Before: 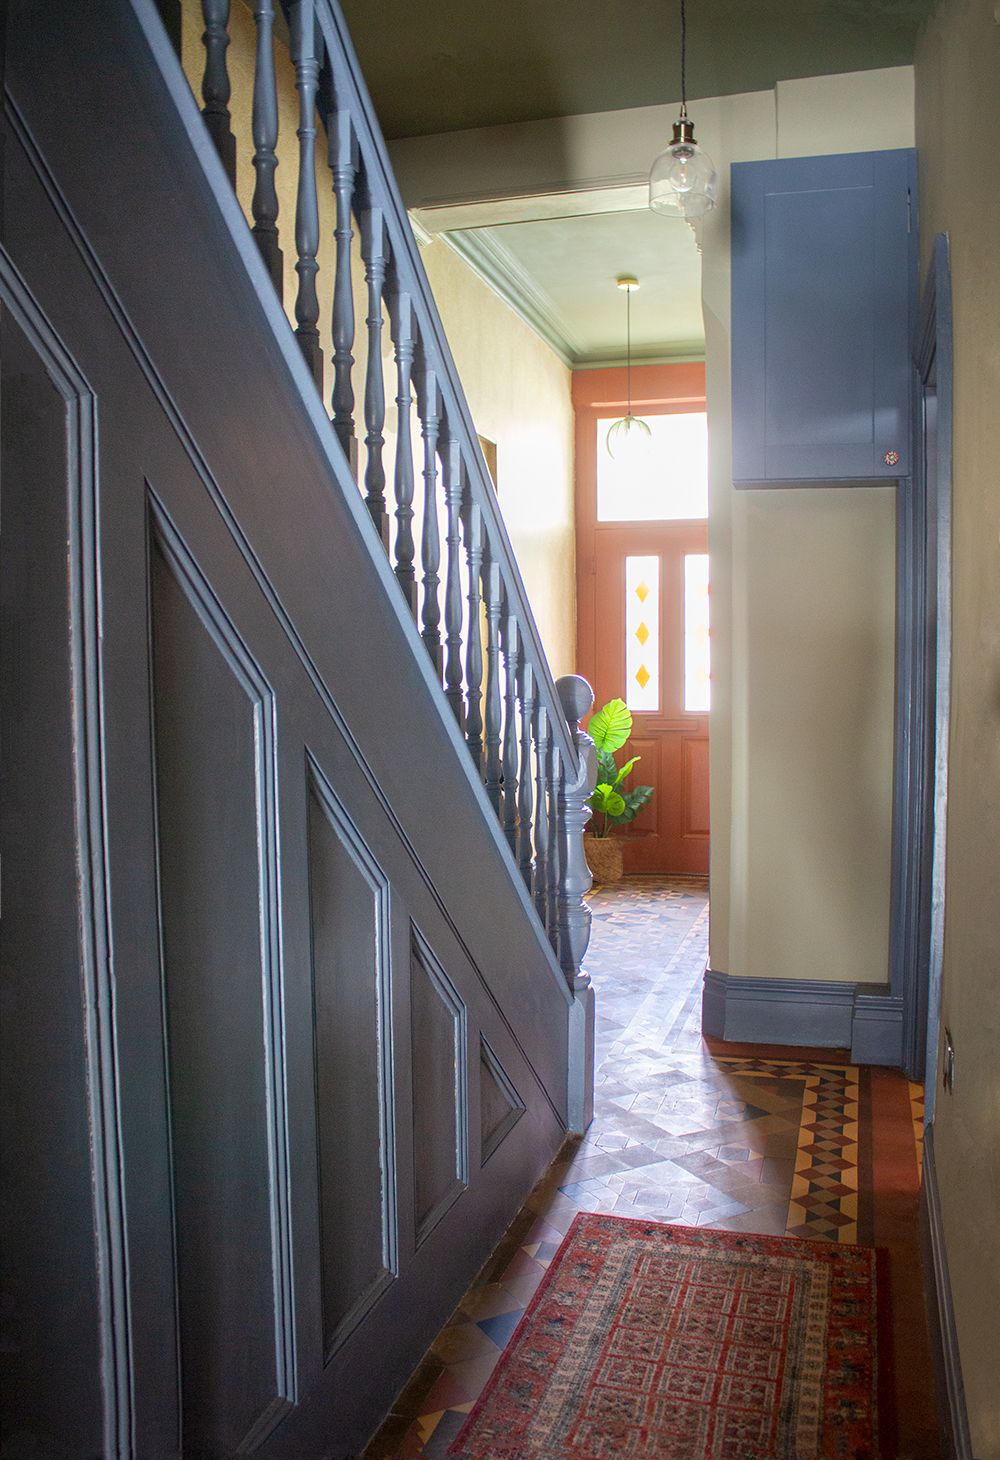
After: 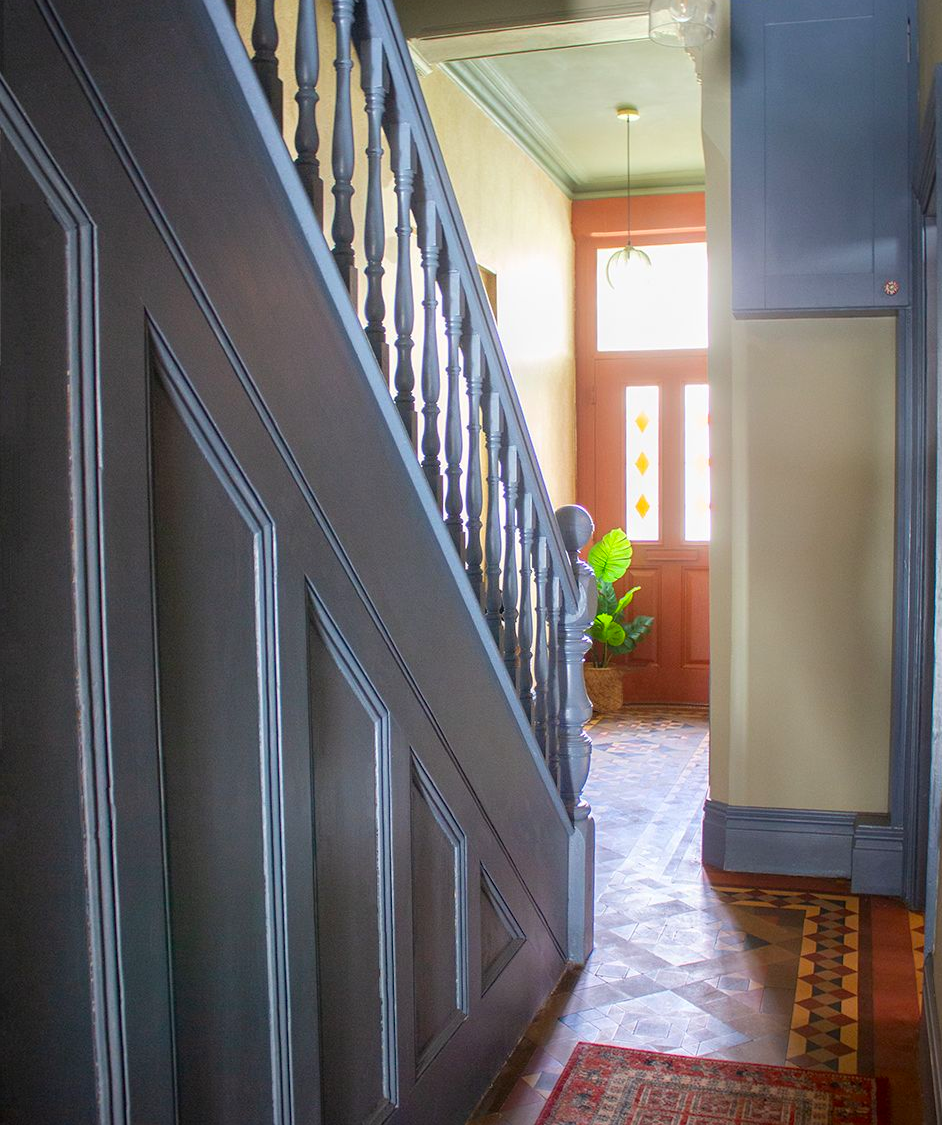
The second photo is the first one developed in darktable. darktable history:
contrast brightness saturation: contrast 0.04, saturation 0.16
crop and rotate: angle 0.03°, top 11.643%, right 5.651%, bottom 11.189%
